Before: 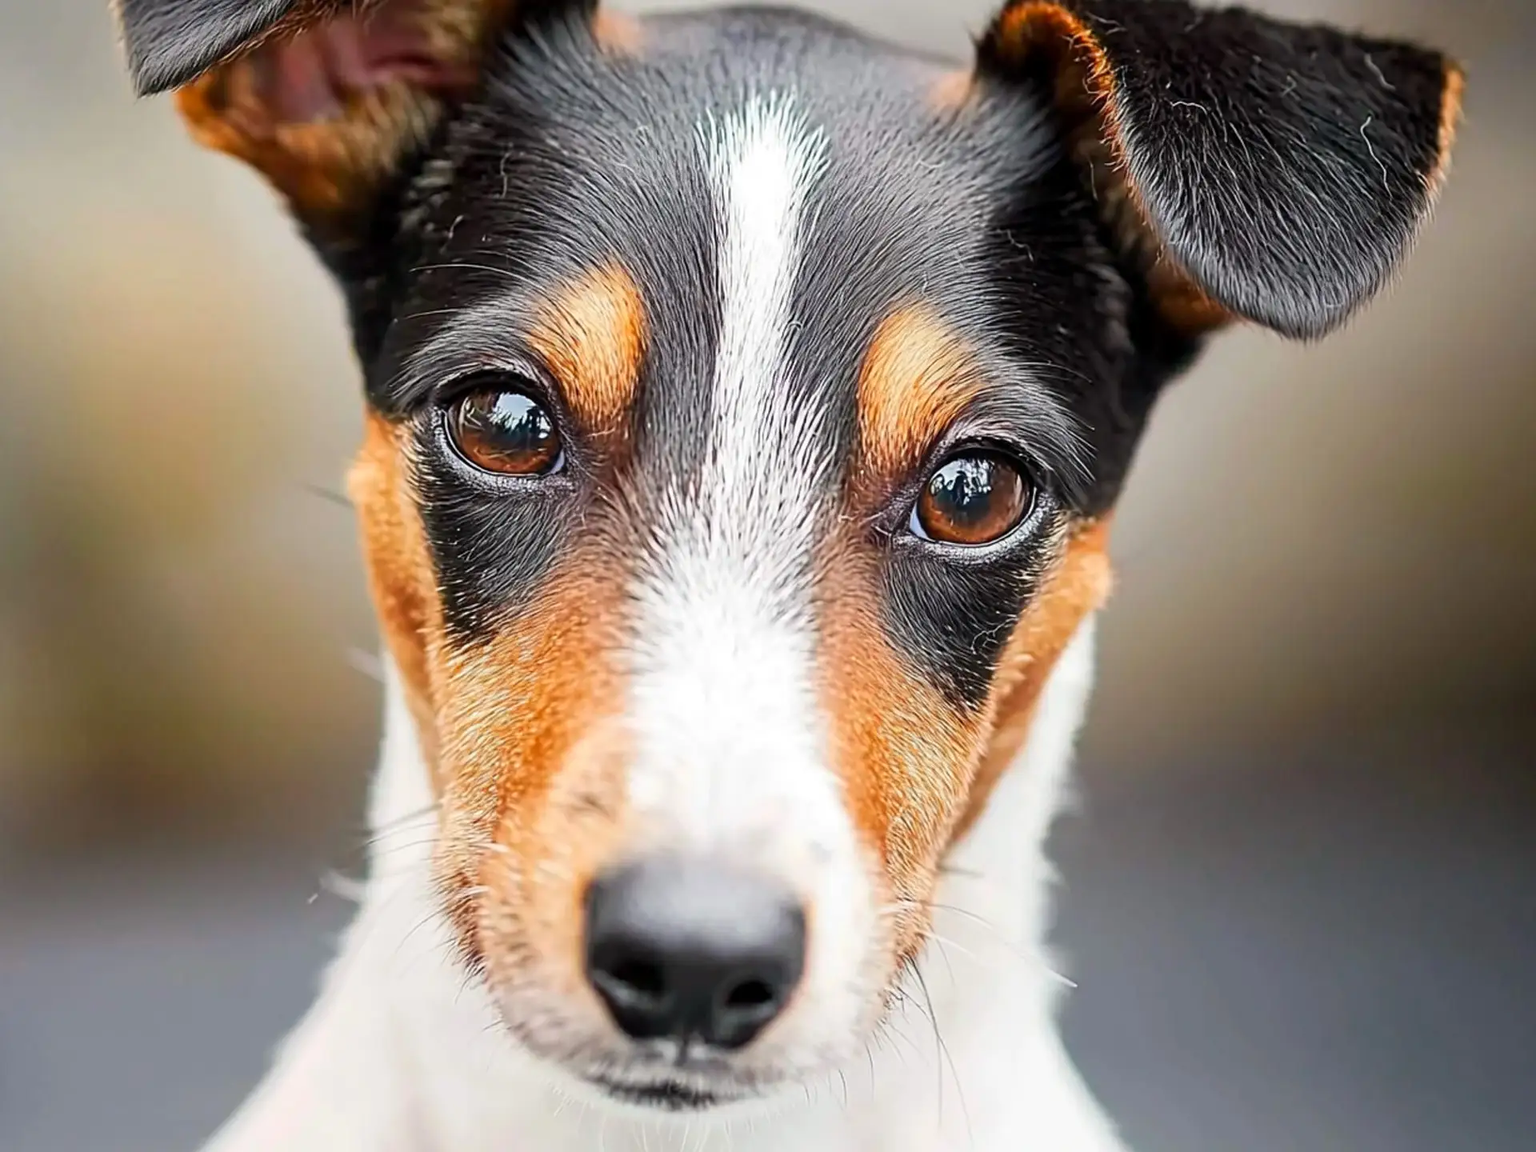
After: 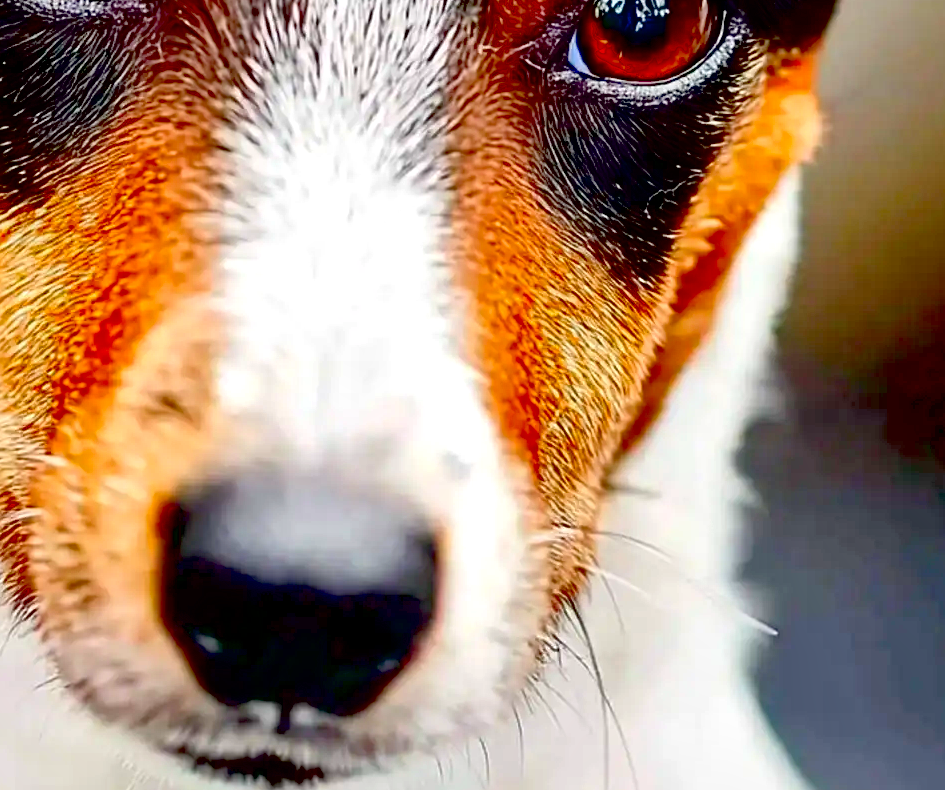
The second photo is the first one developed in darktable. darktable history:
crop: left 29.655%, top 41.666%, right 21.11%, bottom 3.459%
contrast brightness saturation: saturation 0.484
local contrast: mode bilateral grid, contrast 69, coarseness 75, detail 180%, midtone range 0.2
exposure: black level correction 0.099, exposure -0.086 EV, compensate highlight preservation false
